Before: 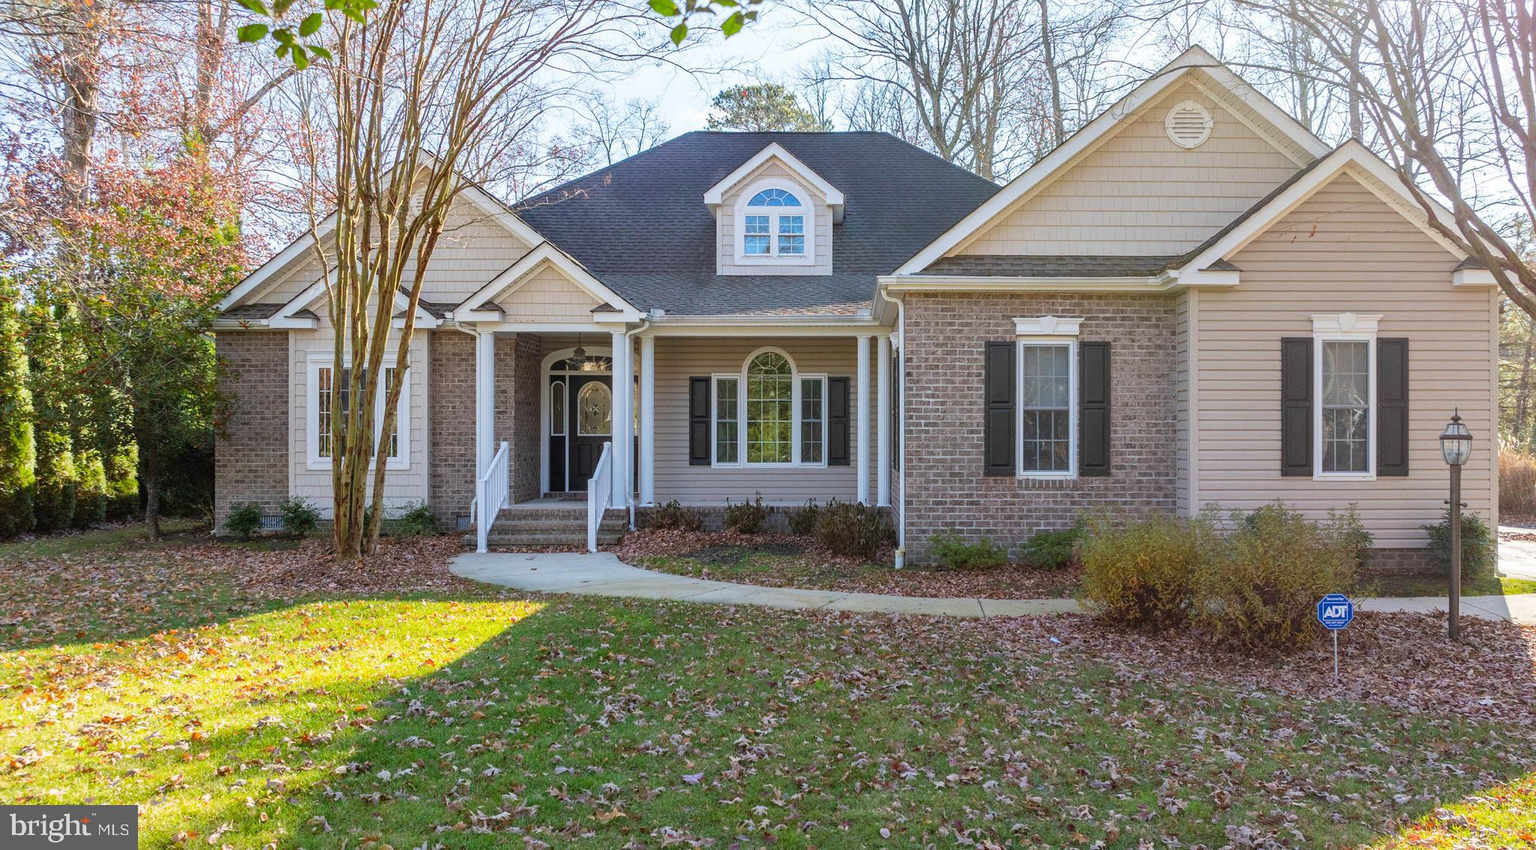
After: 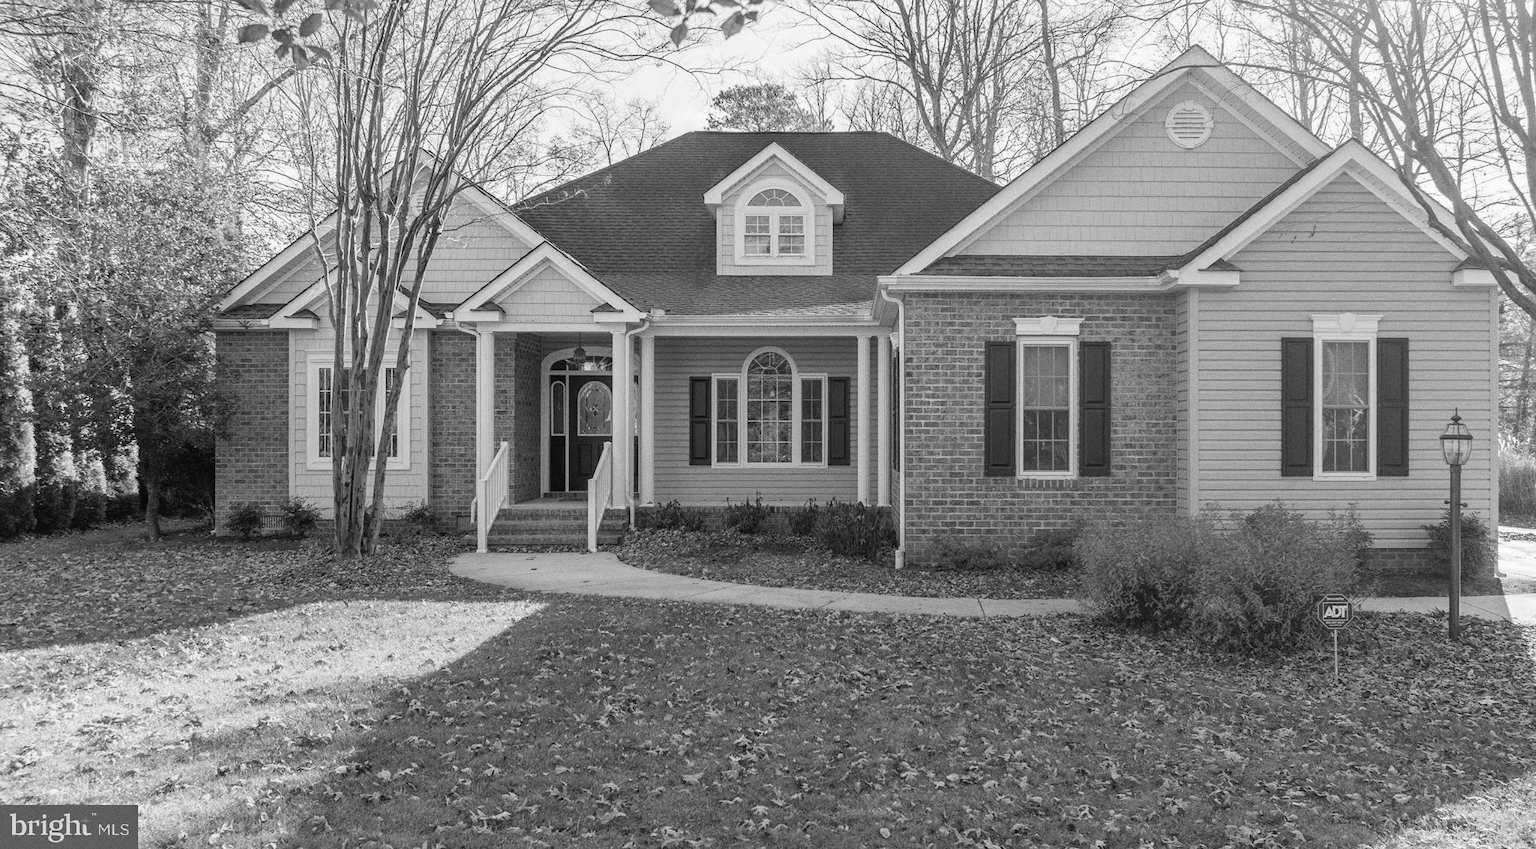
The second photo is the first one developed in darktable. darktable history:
grain: coarseness 0.09 ISO
tone equalizer: on, module defaults
monochrome: a 16.06, b 15.48, size 1
